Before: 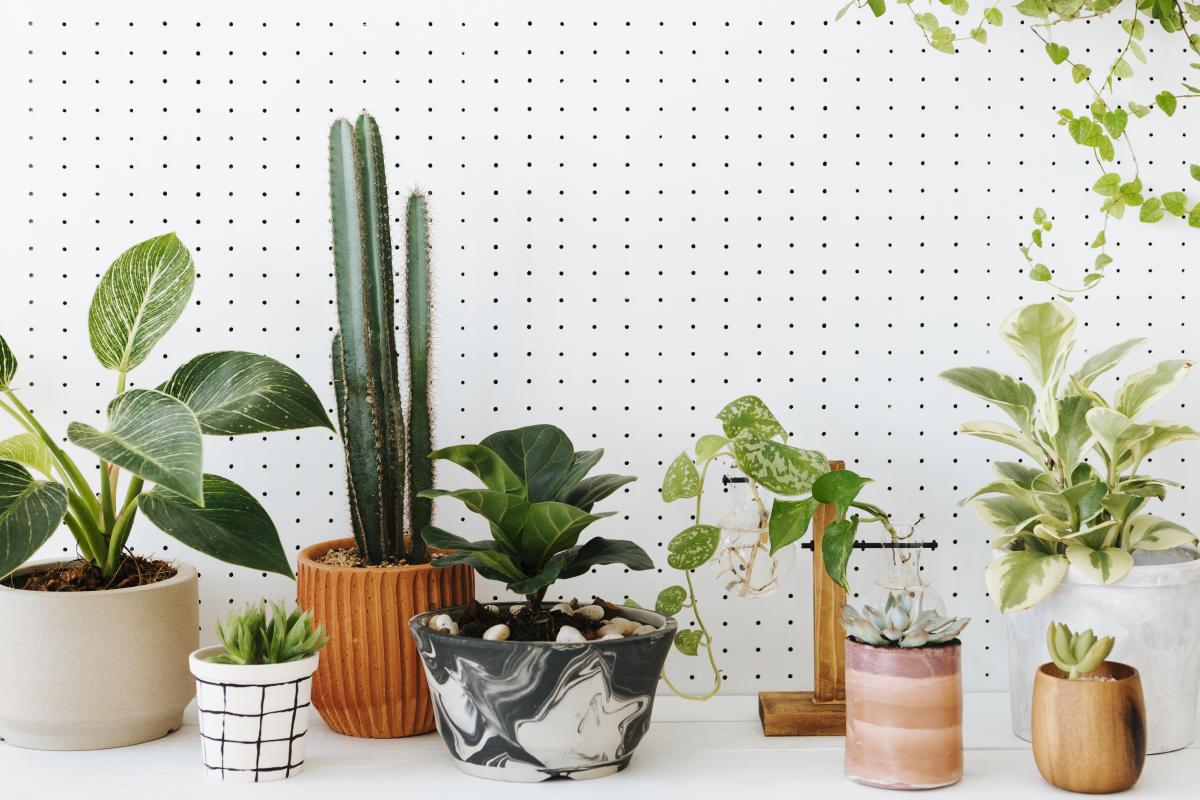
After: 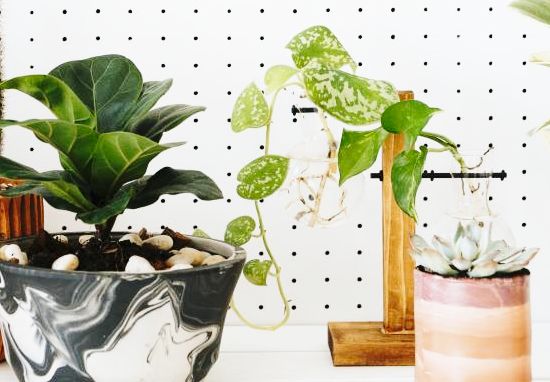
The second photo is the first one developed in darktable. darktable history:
base curve: curves: ch0 [(0, 0) (0.028, 0.03) (0.121, 0.232) (0.46, 0.748) (0.859, 0.968) (1, 1)], preserve colors none
crop: left 35.931%, top 46.309%, right 18.193%, bottom 5.938%
